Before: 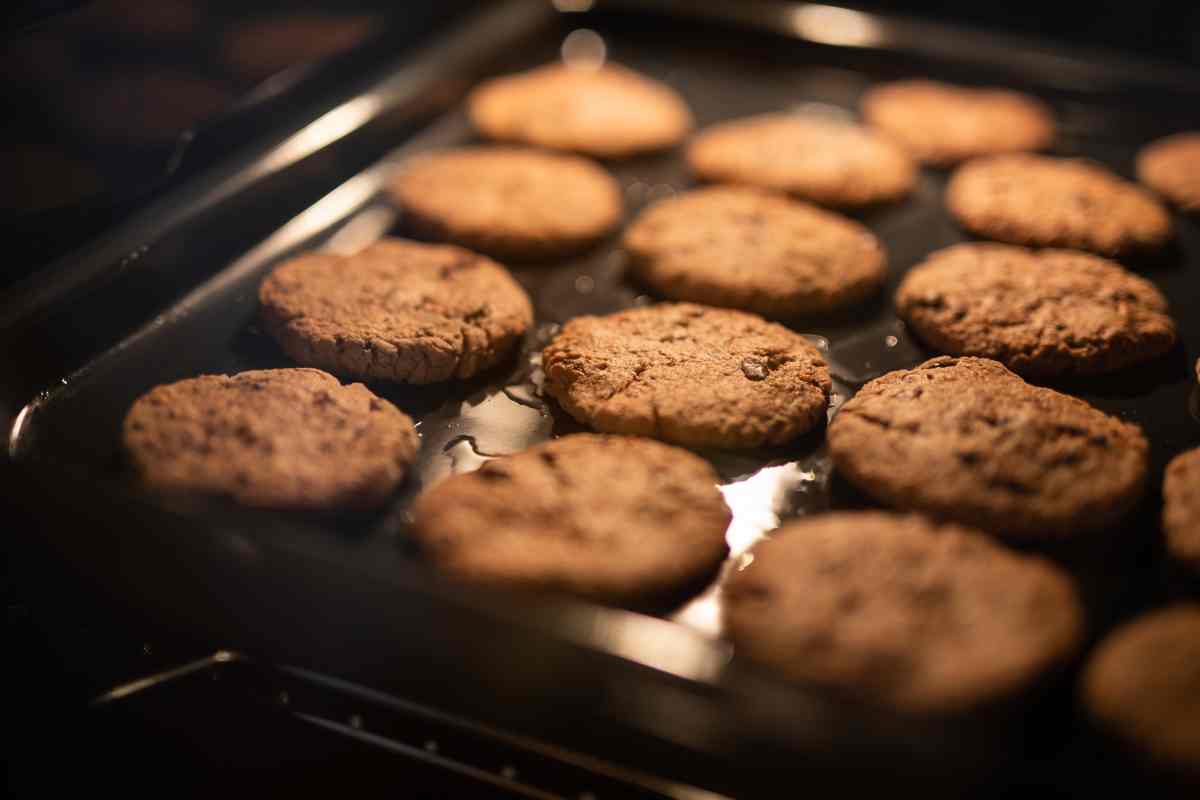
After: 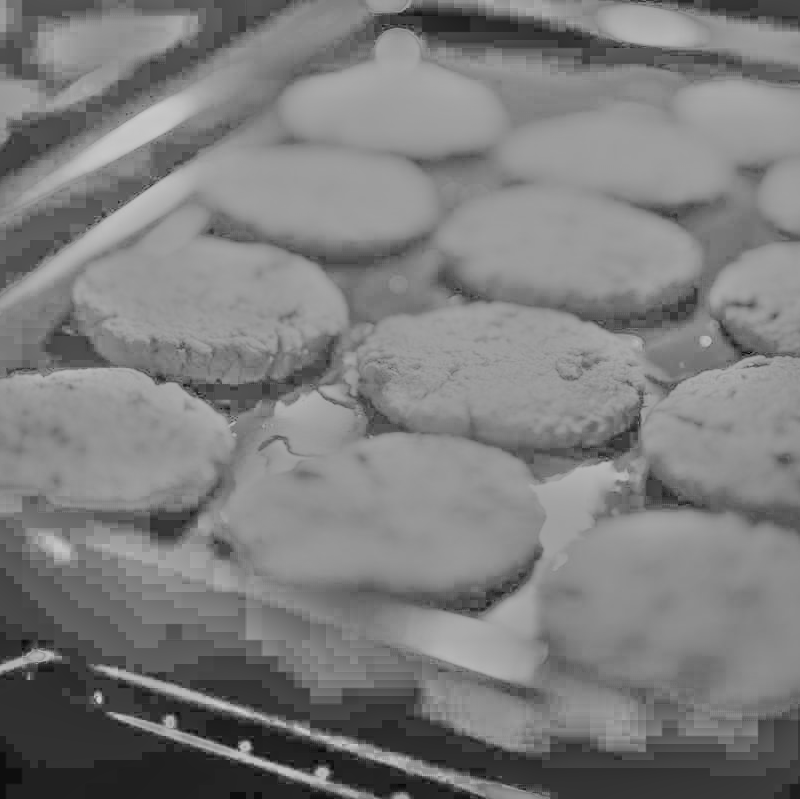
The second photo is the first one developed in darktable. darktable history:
monochrome: a 16.06, b 15.48, size 1
color balance rgb: perceptual saturation grading › global saturation 25%, global vibrance 20%
white balance: red 8, blue 8
crop and rotate: left 15.546%, right 17.787%
contrast brightness saturation: contrast 0.24, brightness 0.09
color correction: highlights a* 10.12, highlights b* 39.04, shadows a* 14.62, shadows b* 3.37
local contrast: detail 150%
